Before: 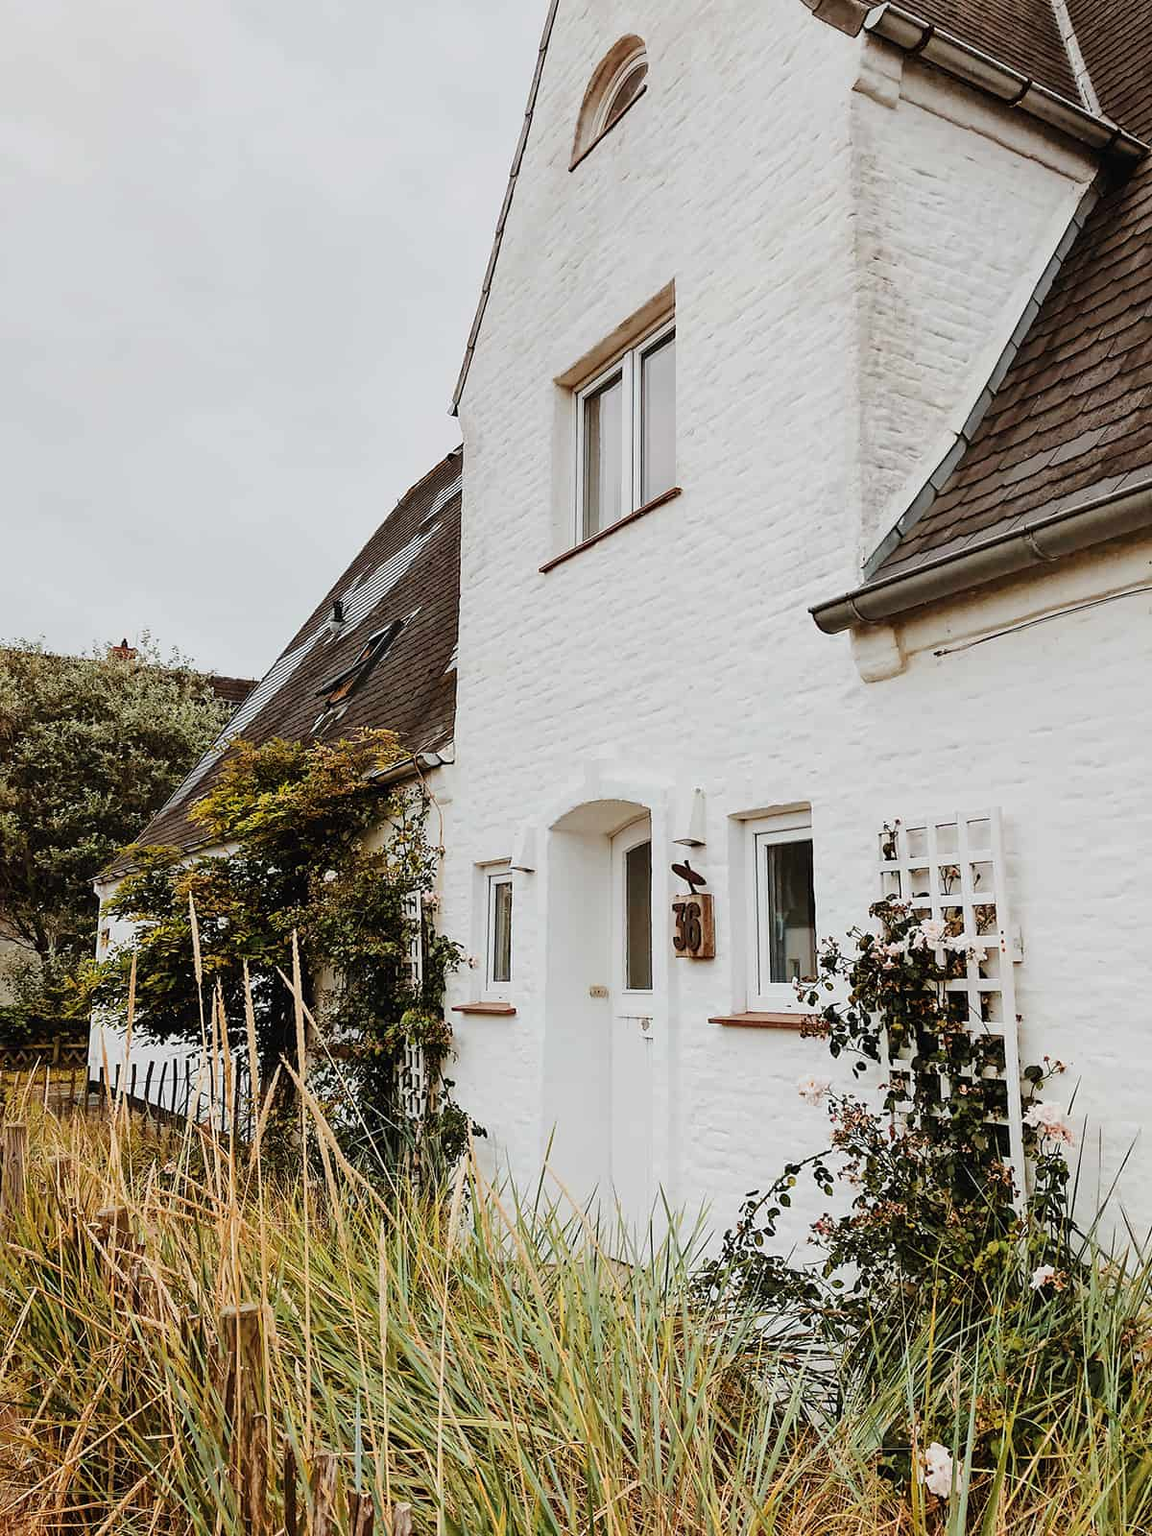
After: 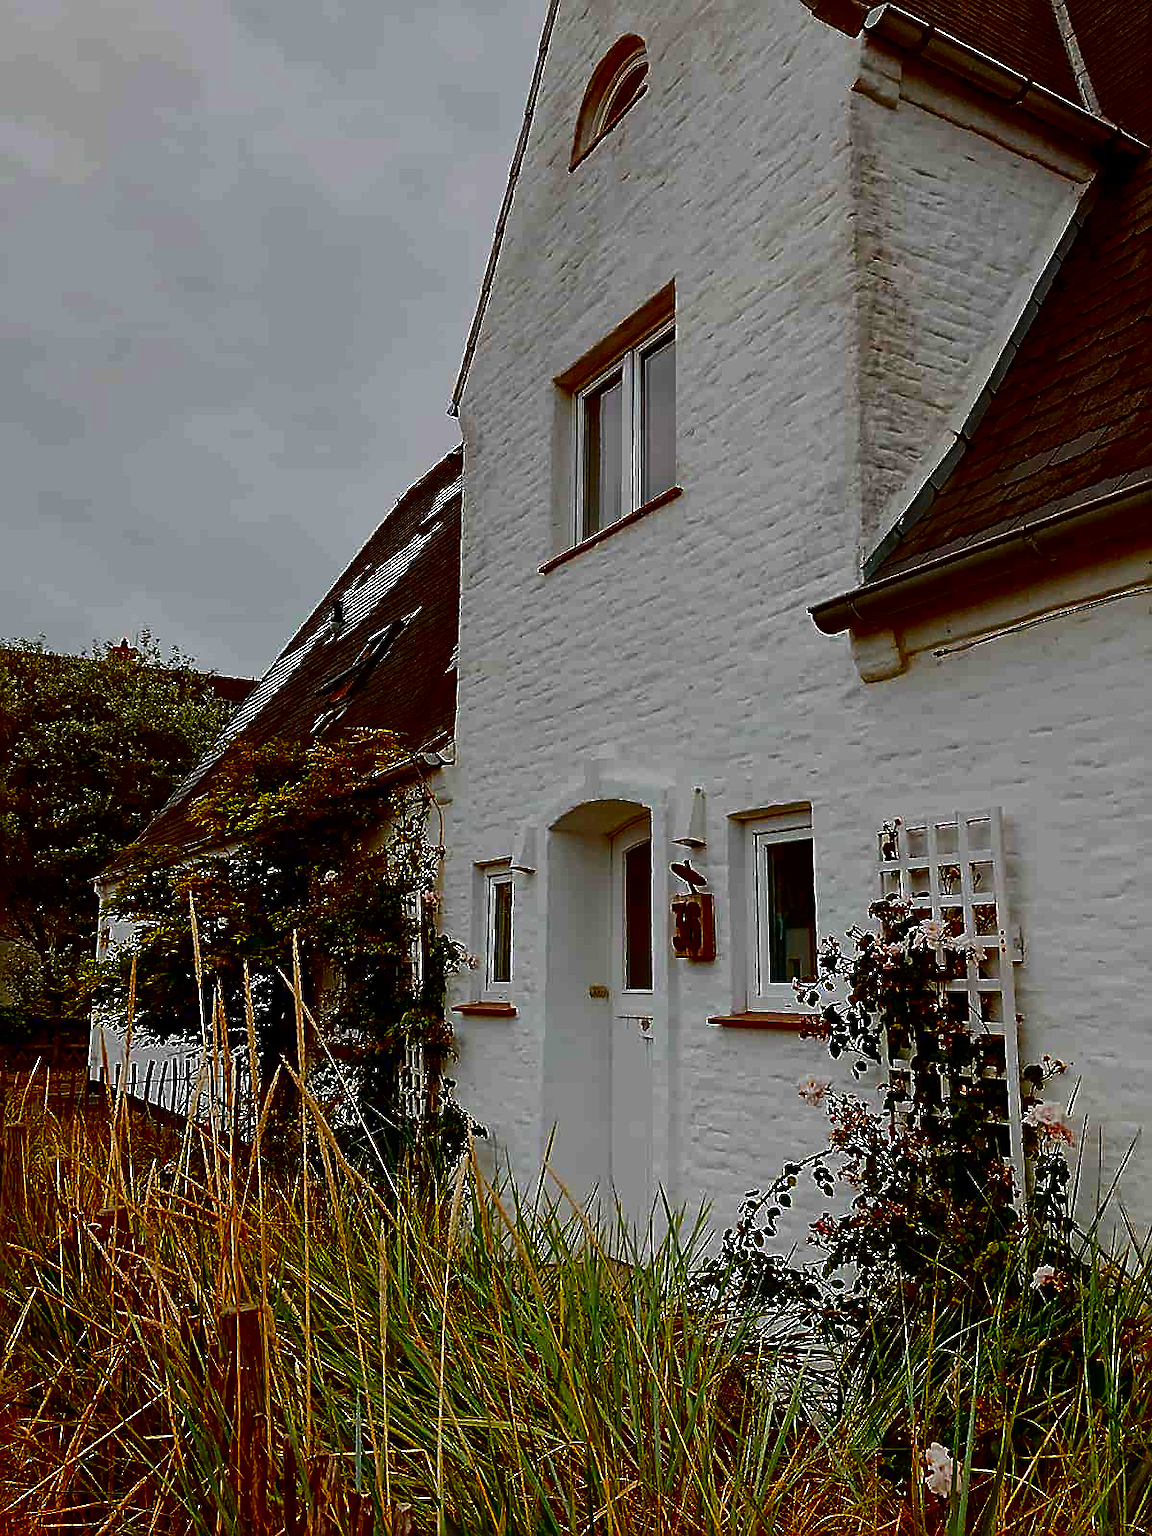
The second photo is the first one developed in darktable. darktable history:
sharpen: on, module defaults
contrast brightness saturation: brightness -0.992, saturation 0.989
